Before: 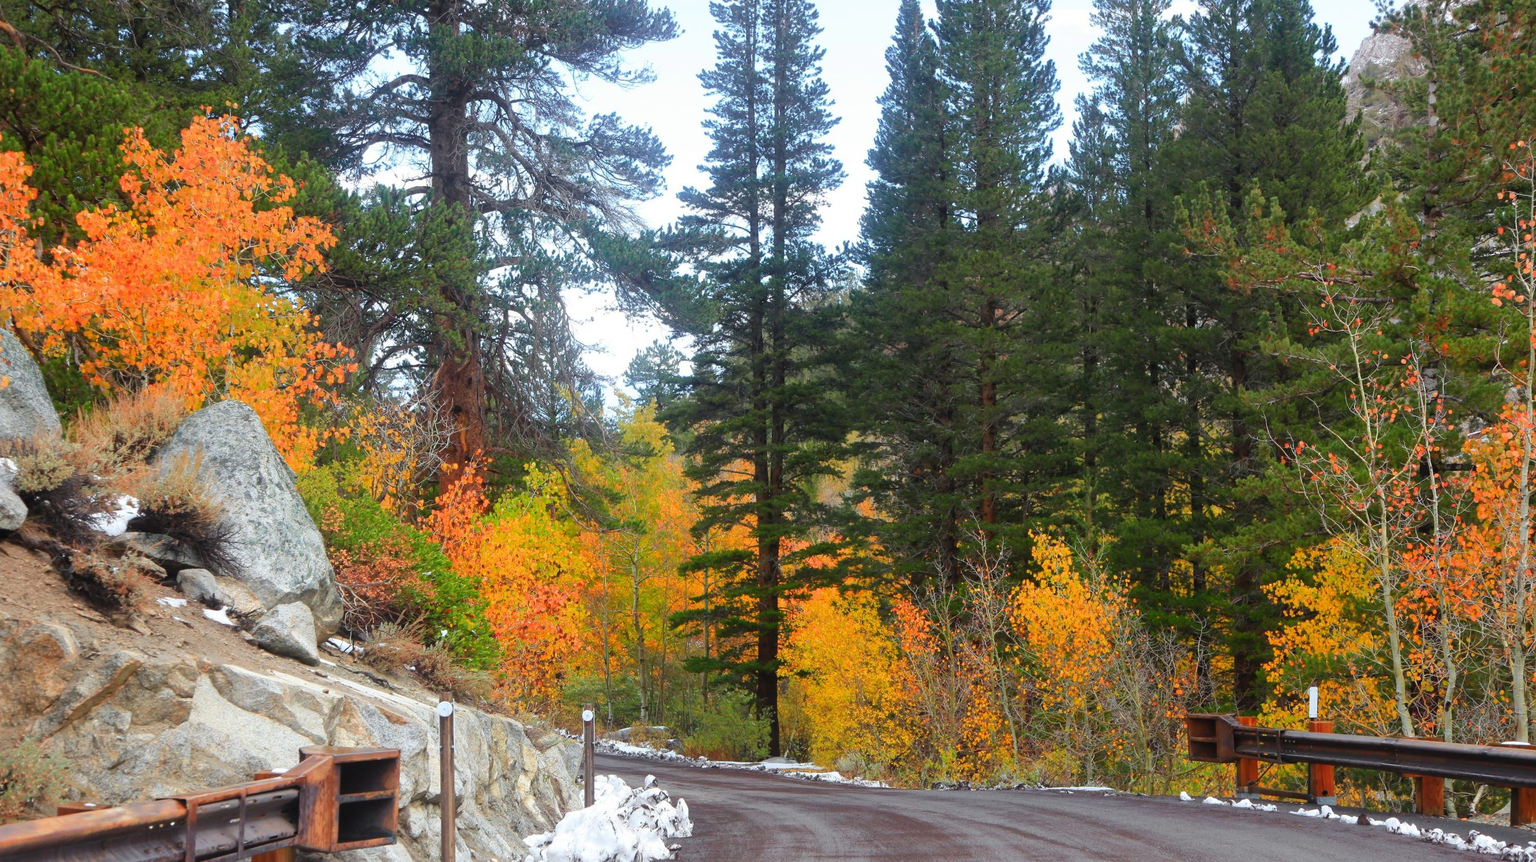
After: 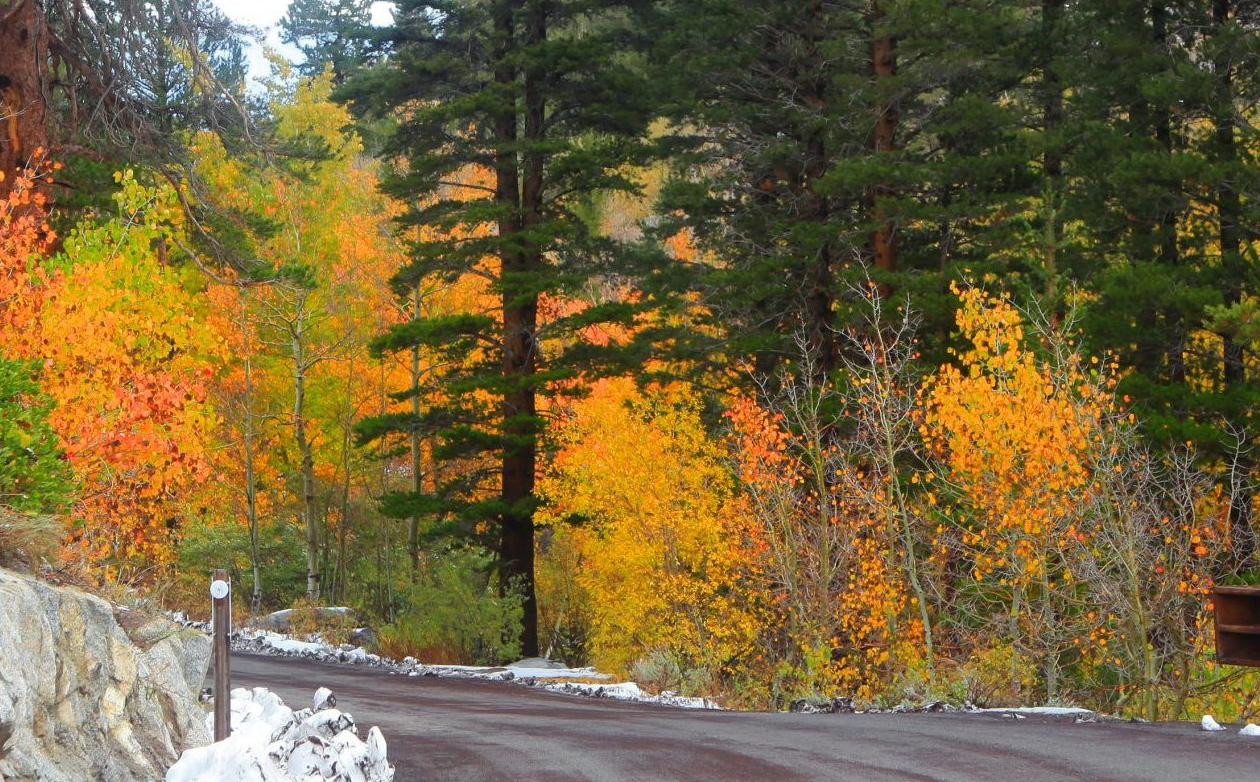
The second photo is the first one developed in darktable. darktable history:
crop: left 29.672%, top 41.786%, right 20.851%, bottom 3.487%
color zones: curves: ch0 [(0, 0.5) (0.143, 0.5) (0.286, 0.5) (0.429, 0.495) (0.571, 0.437) (0.714, 0.44) (0.857, 0.496) (1, 0.5)]
